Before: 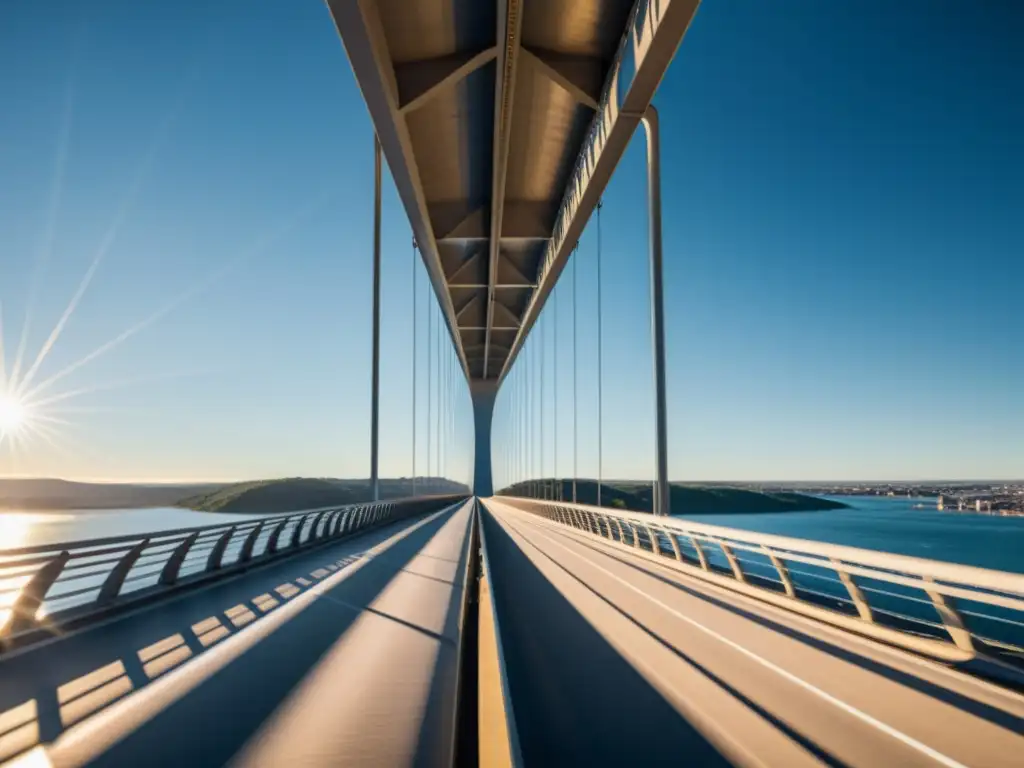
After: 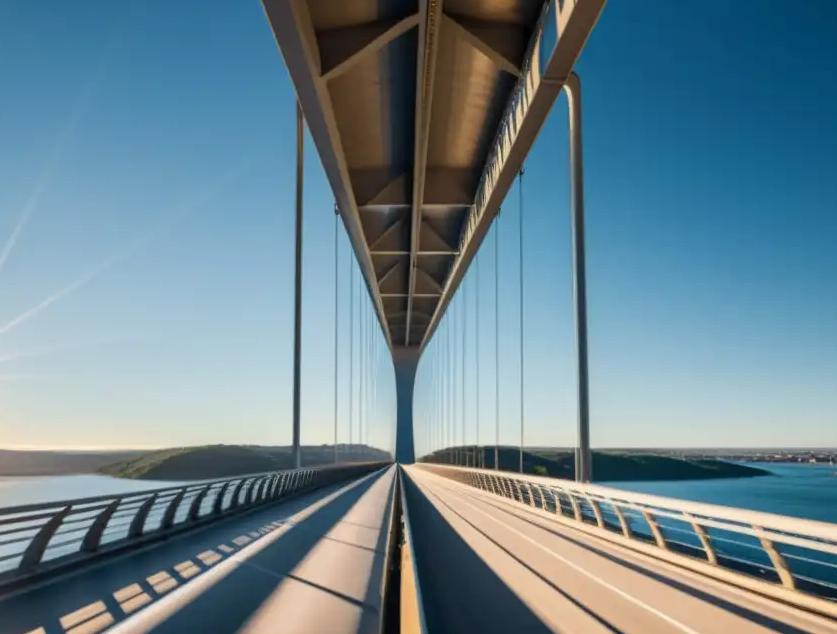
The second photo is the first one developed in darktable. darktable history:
crop and rotate: left 7.643%, top 4.381%, right 10.548%, bottom 12.974%
